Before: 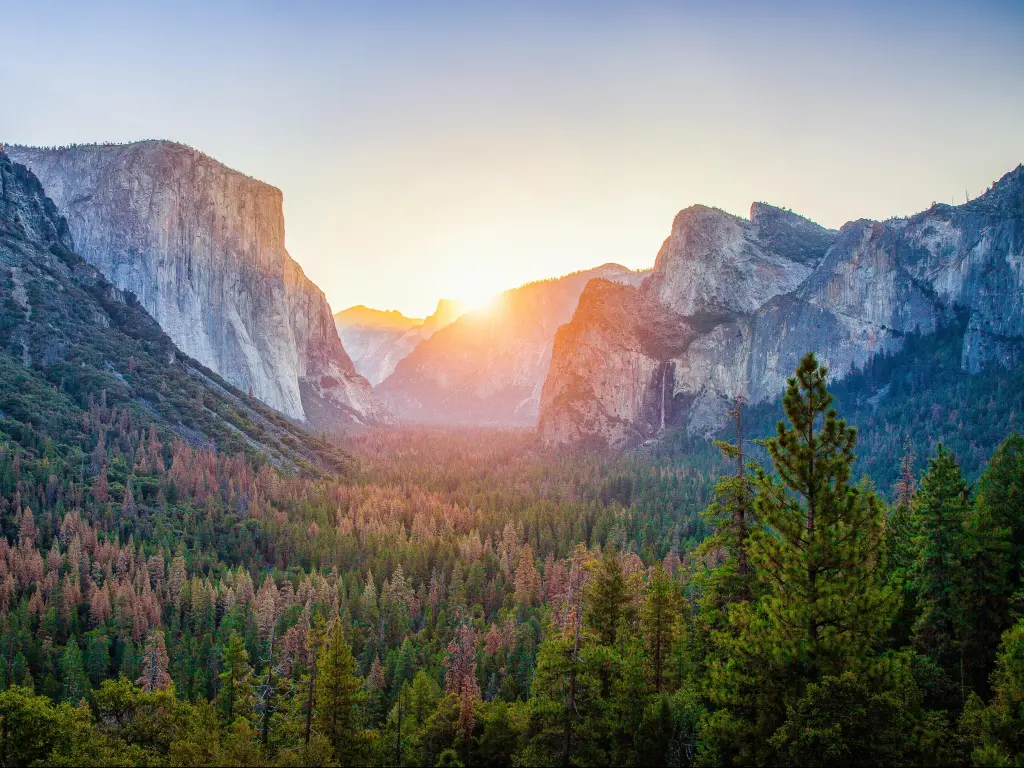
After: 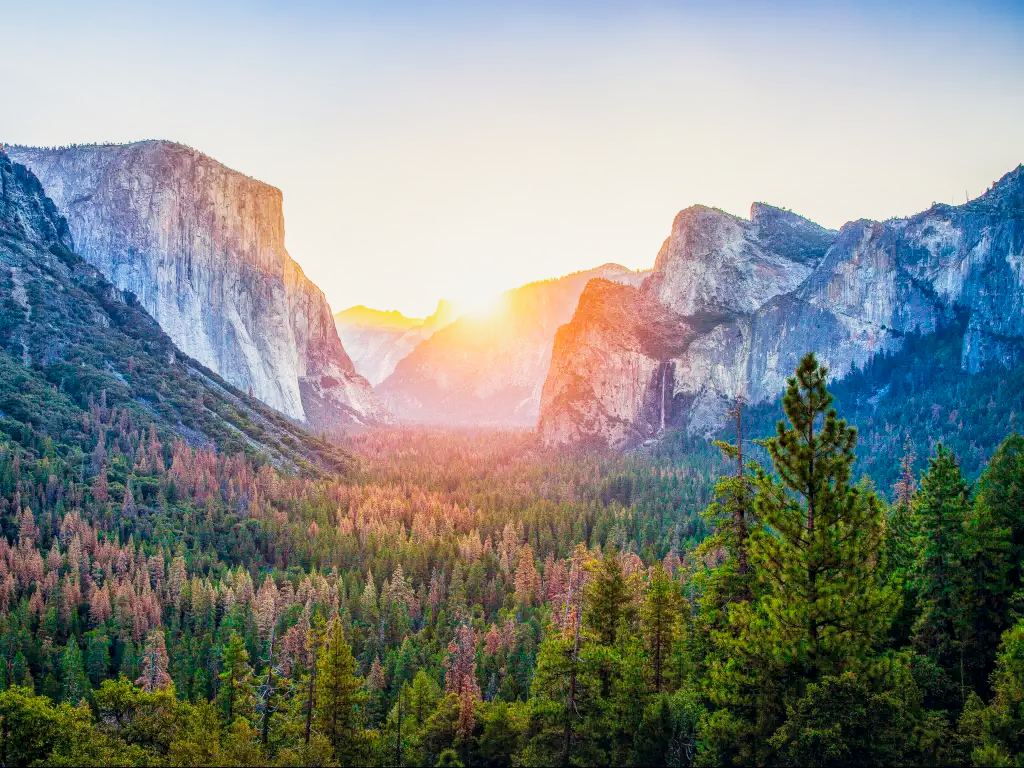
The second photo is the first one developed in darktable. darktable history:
base curve: curves: ch0 [(0, 0) (0.088, 0.125) (0.176, 0.251) (0.354, 0.501) (0.613, 0.749) (1, 0.877)], preserve colors none
color correction: highlights a* 0.427, highlights b* 2.7, shadows a* -0.799, shadows b* -4.8
local contrast: on, module defaults
contrast brightness saturation: saturation 0.184
